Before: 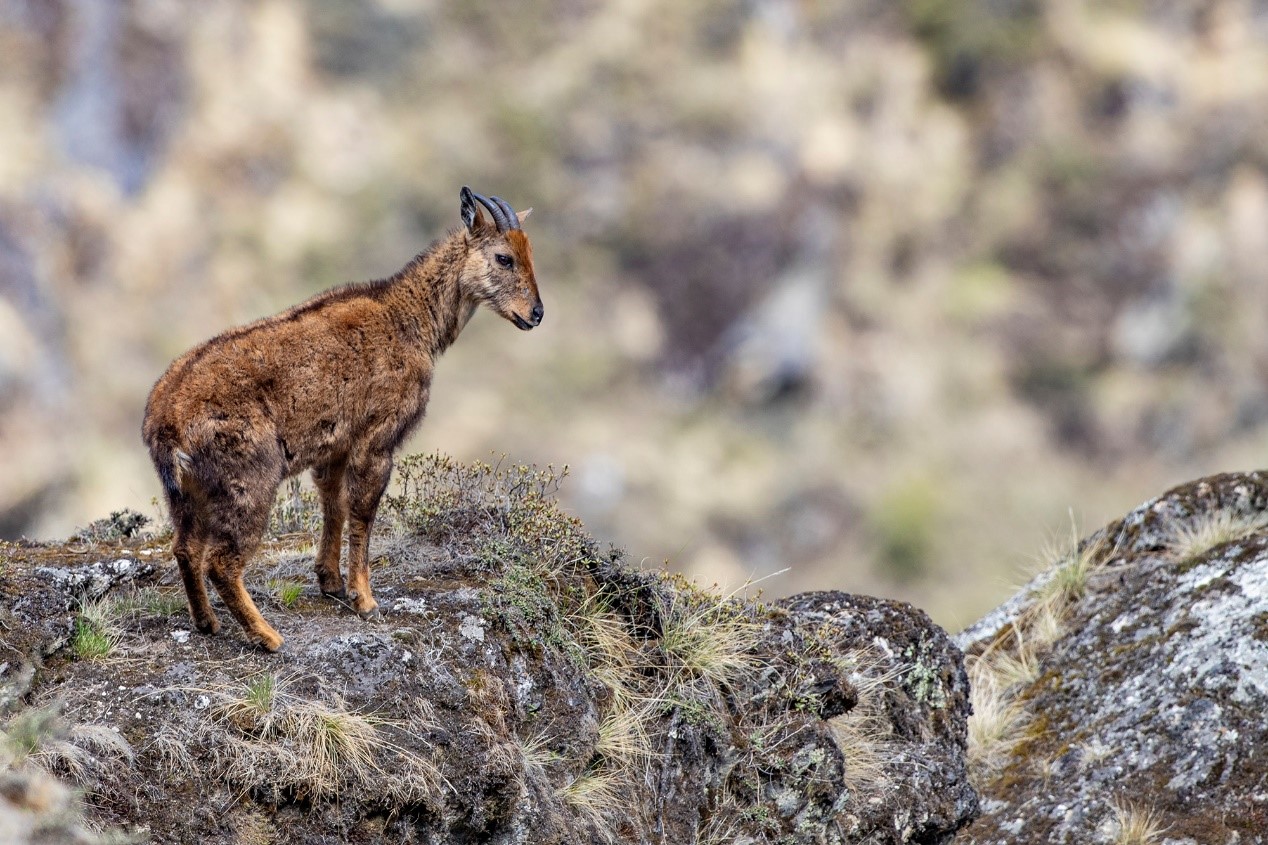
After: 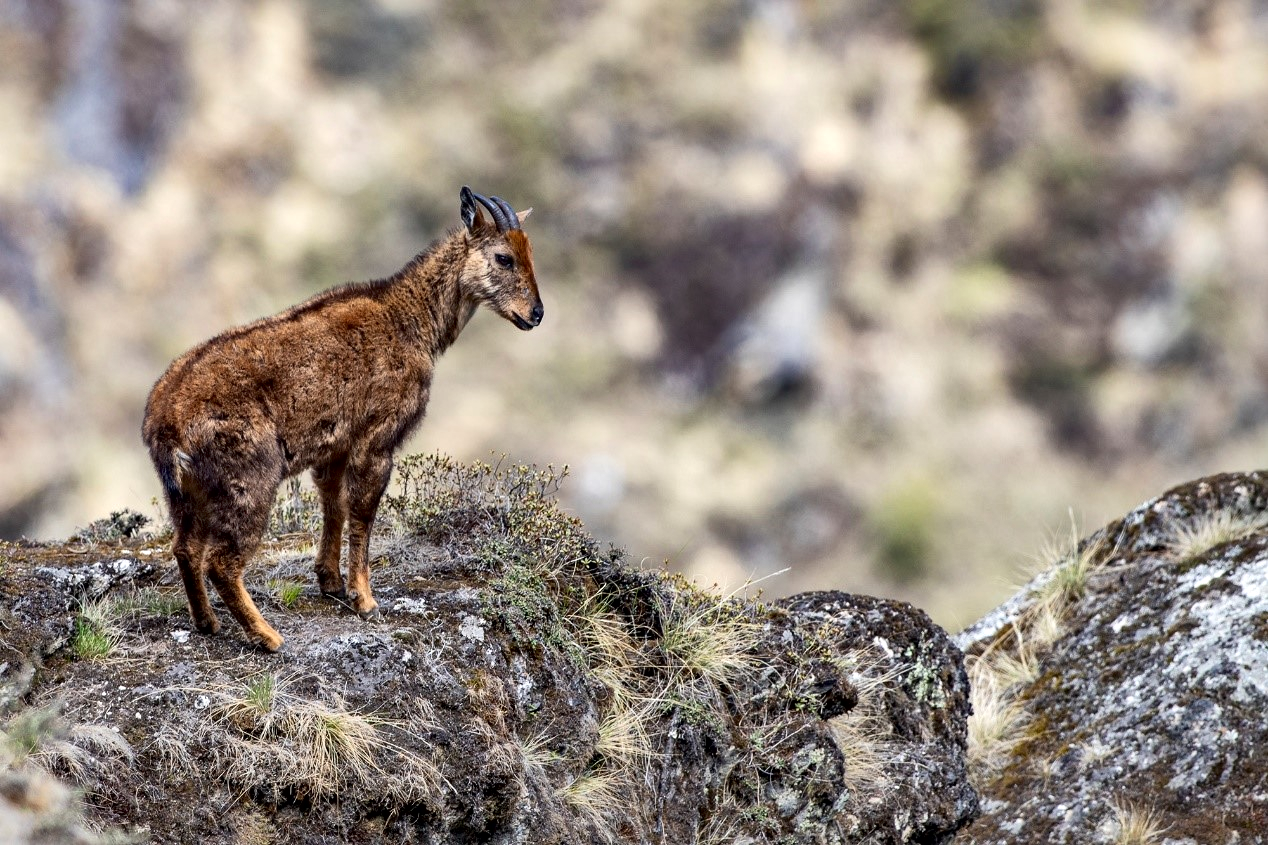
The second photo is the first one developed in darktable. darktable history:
local contrast: mode bilateral grid, contrast 100, coarseness 100, detail 165%, midtone range 0.2
contrast brightness saturation: contrast -0.02, brightness -0.01, saturation 0.03
